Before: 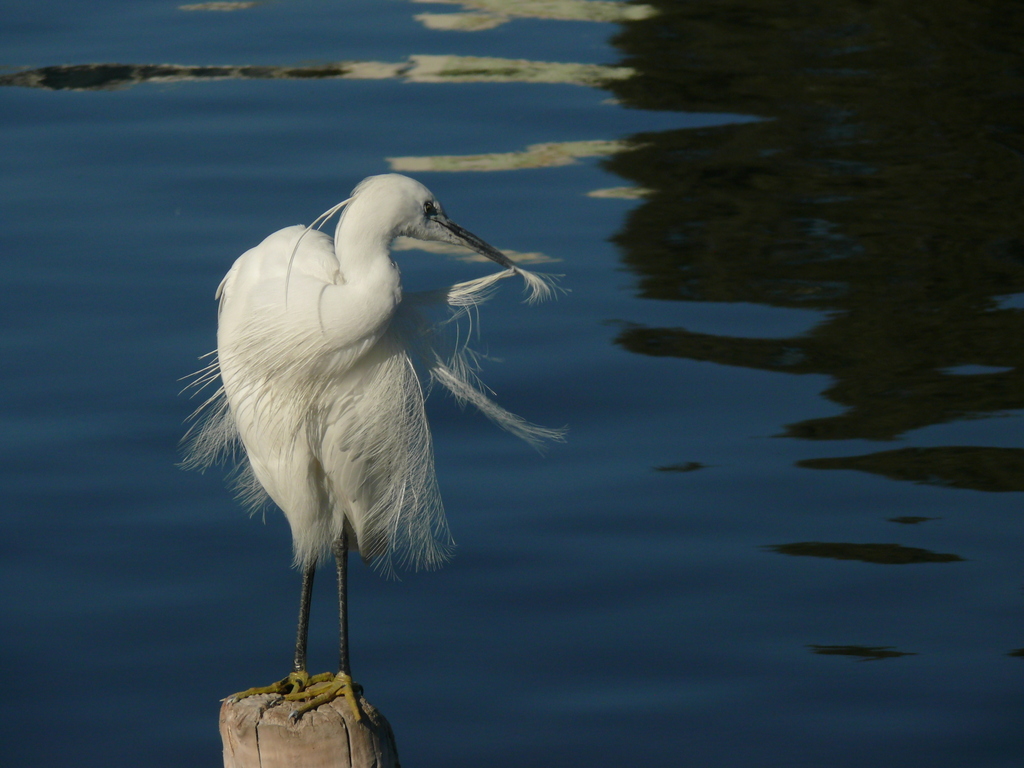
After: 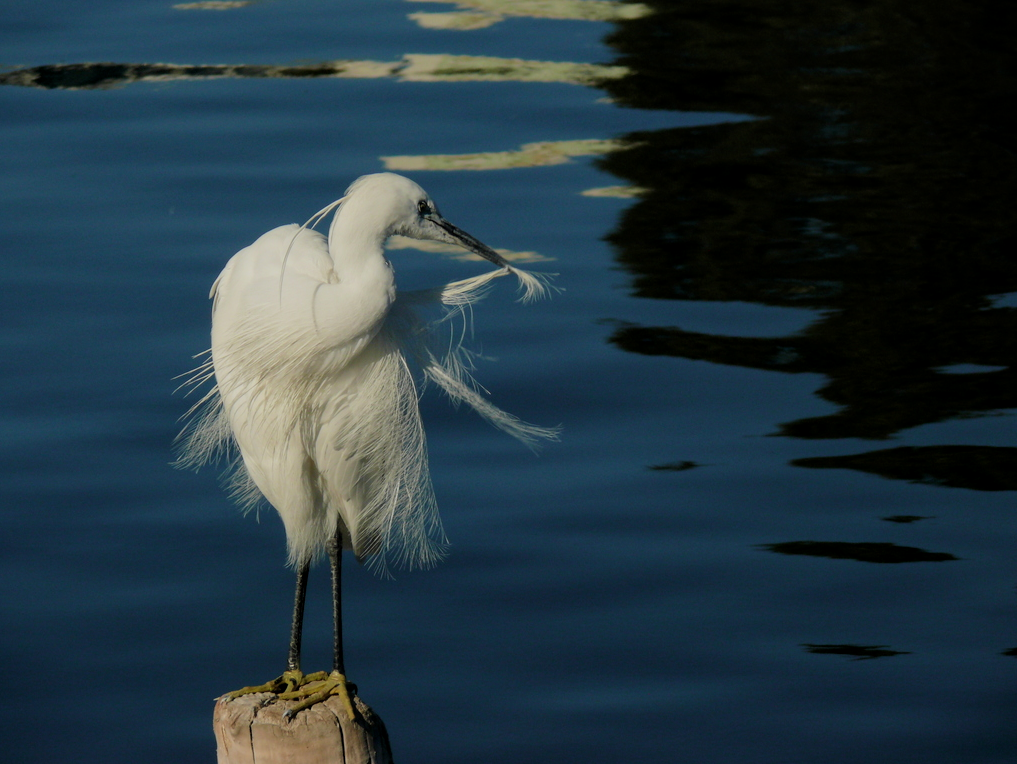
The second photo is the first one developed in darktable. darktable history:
crop and rotate: left 0.625%, top 0.2%, bottom 0.281%
local contrast: highlights 100%, shadows 100%, detail 119%, midtone range 0.2
velvia: on, module defaults
filmic rgb: black relative exposure -7.65 EV, white relative exposure 4.56 EV, hardness 3.61, preserve chrominance max RGB
